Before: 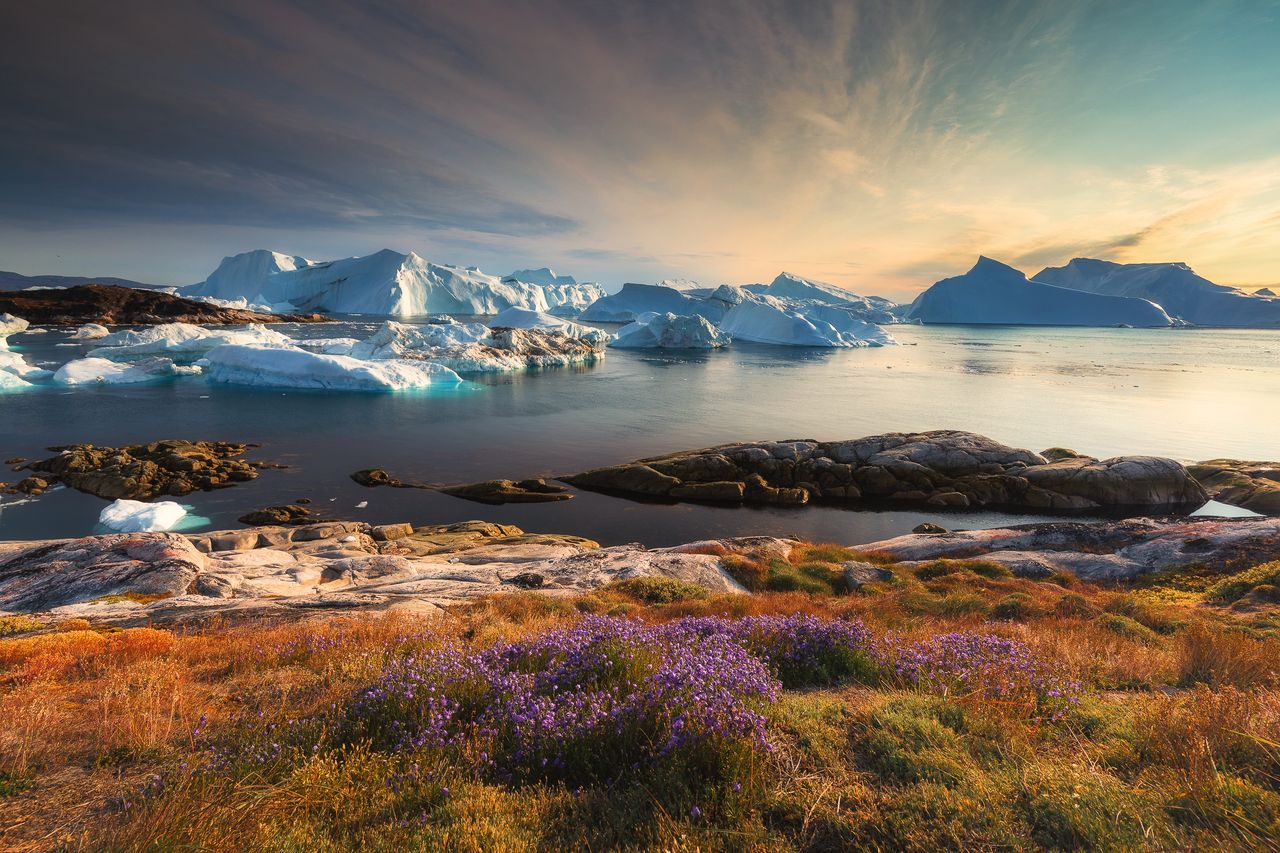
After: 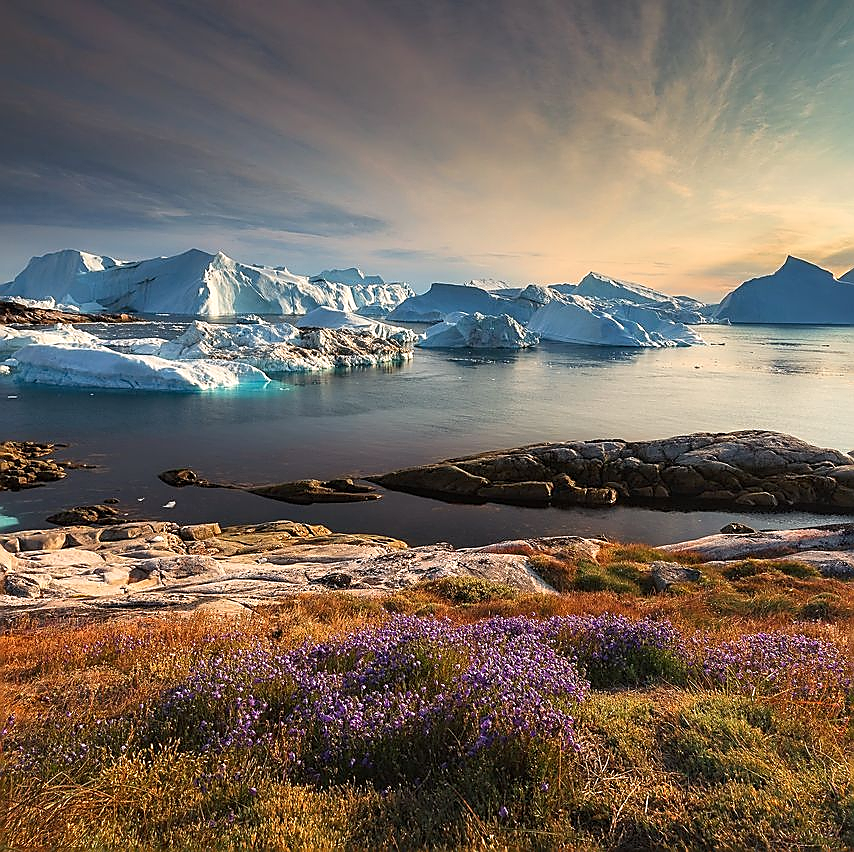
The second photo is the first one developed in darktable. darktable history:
crop and rotate: left 15.061%, right 18.155%
sharpen: radius 1.373, amount 1.256, threshold 0.694
contrast equalizer: y [[0.51, 0.537, 0.559, 0.574, 0.599, 0.618], [0.5 ×6], [0.5 ×6], [0 ×6], [0 ×6]], mix 0.301
